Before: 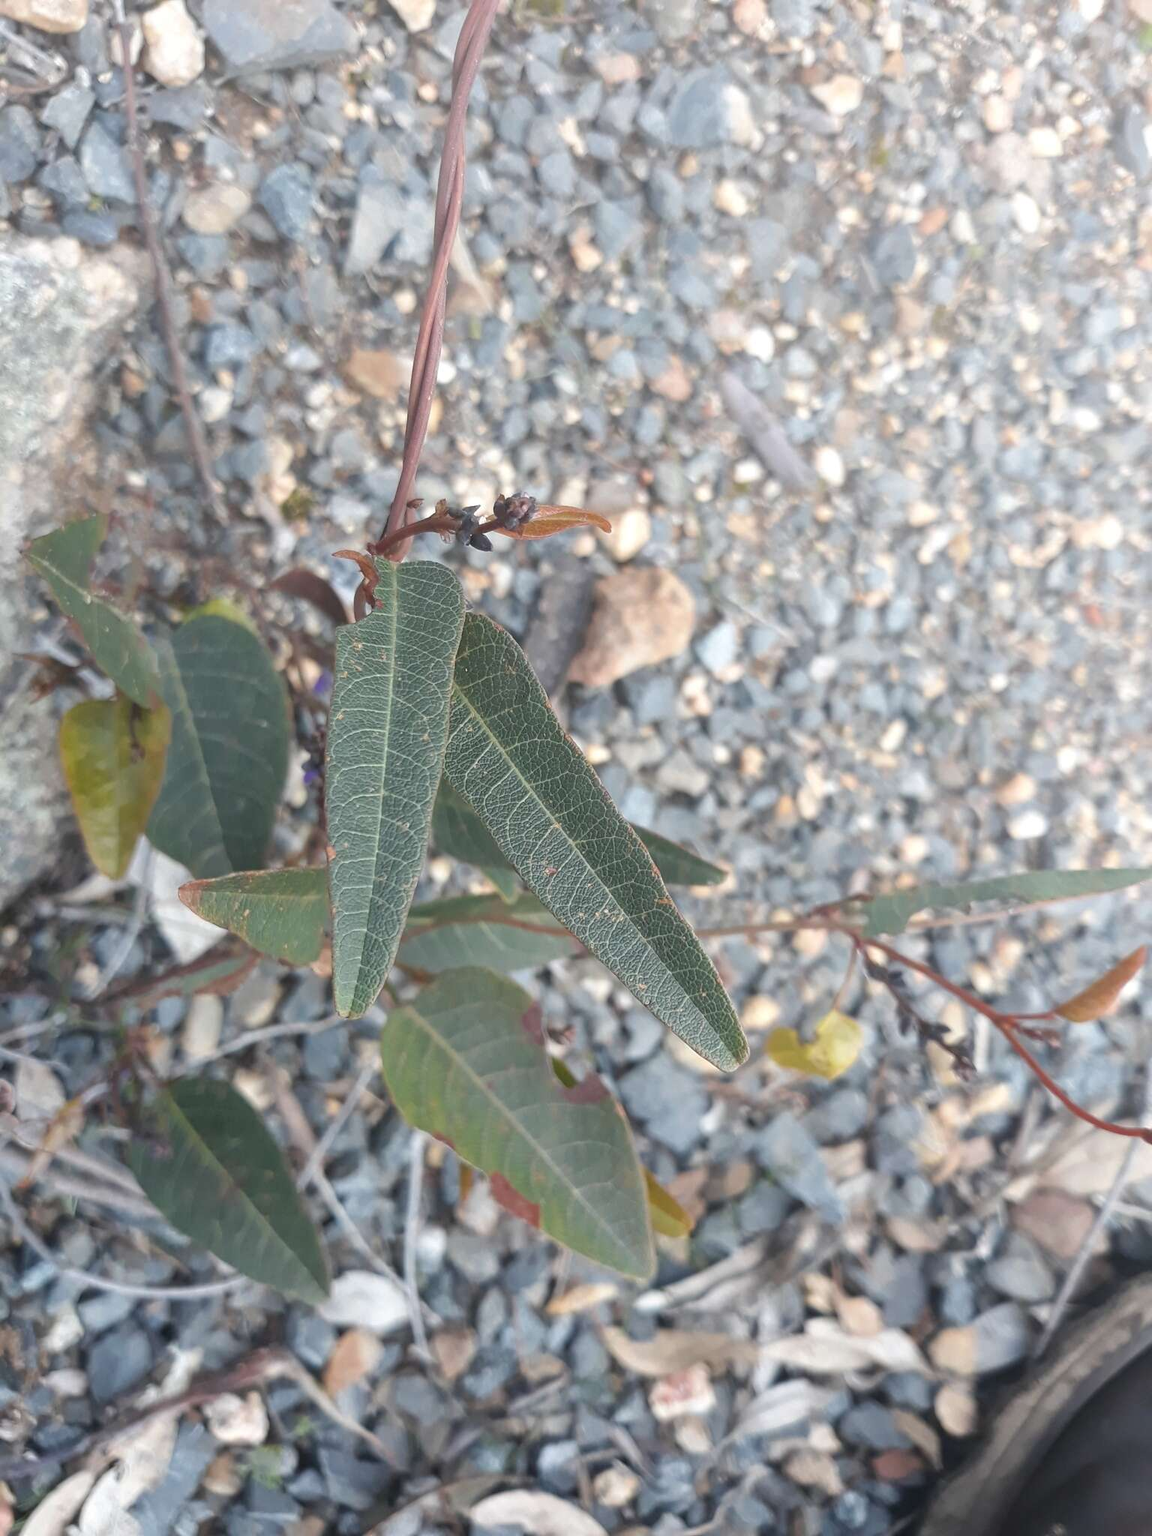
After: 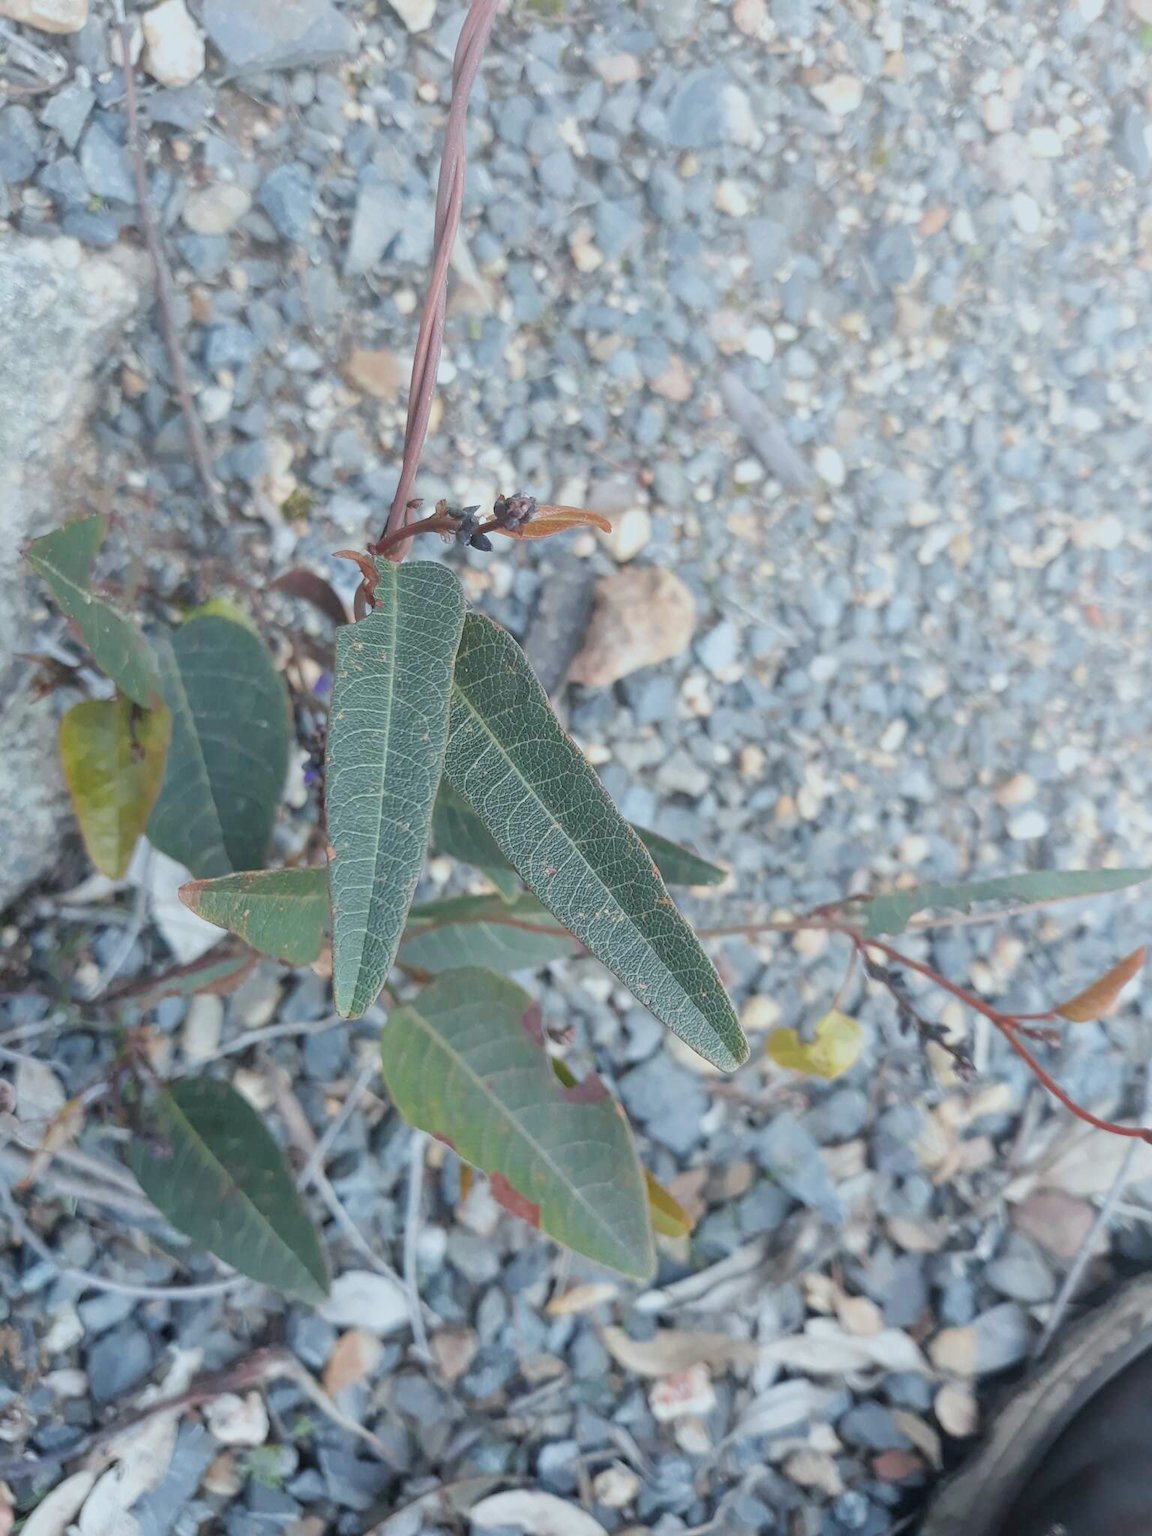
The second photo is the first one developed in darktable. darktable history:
filmic rgb: middle gray luminance 18.3%, black relative exposure -11.14 EV, white relative exposure 3.74 EV, target black luminance 0%, hardness 5.86, latitude 58.05%, contrast 0.965, shadows ↔ highlights balance 49.64%, iterations of high-quality reconstruction 10
color calibration: illuminant Planckian (black body), adaptation linear Bradford (ICC v4), x 0.364, y 0.367, temperature 4407.28 K
levels: levels [0.018, 0.493, 1]
